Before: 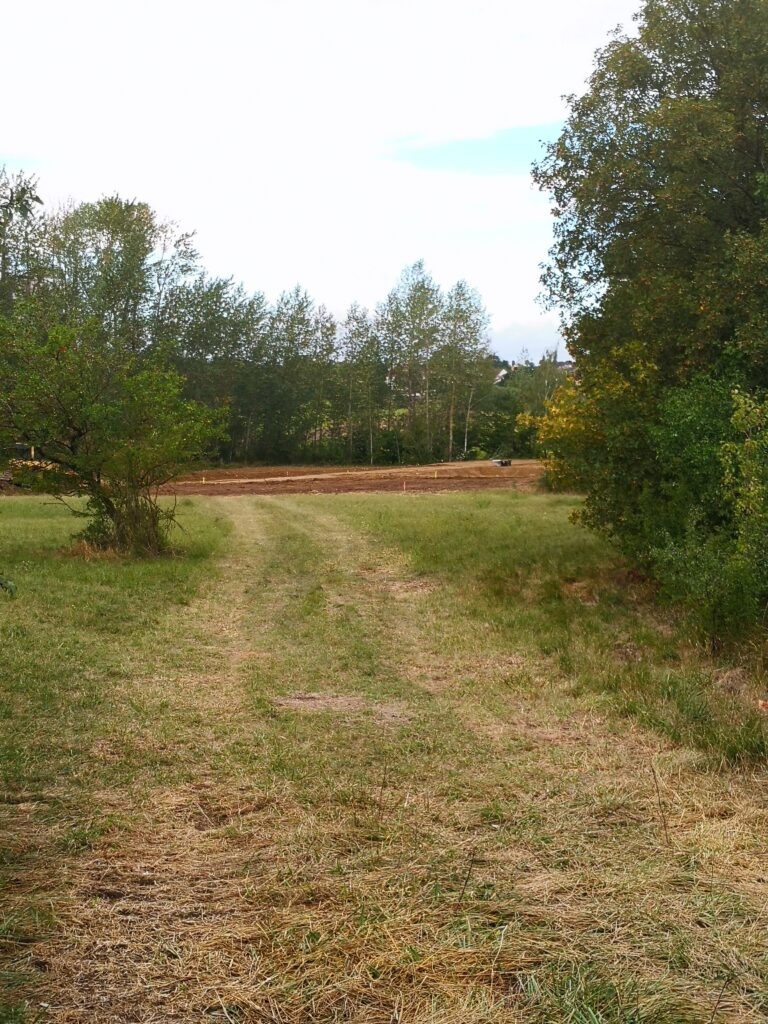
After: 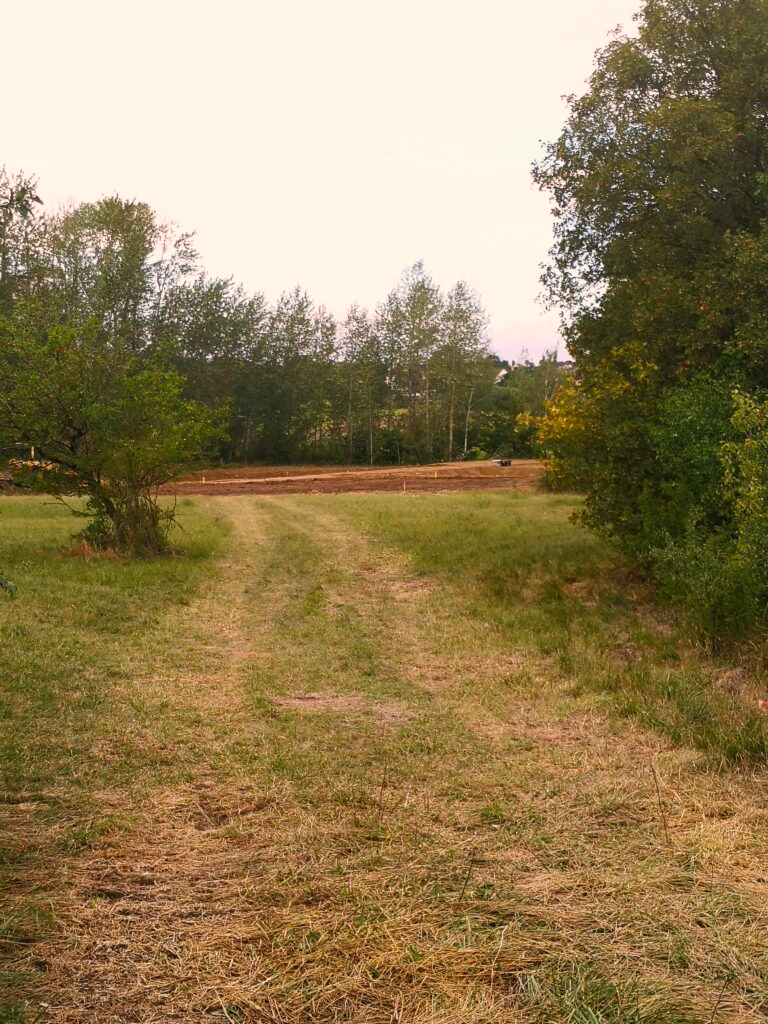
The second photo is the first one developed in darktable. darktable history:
color correction: highlights a* 11.97, highlights b* 11.83
